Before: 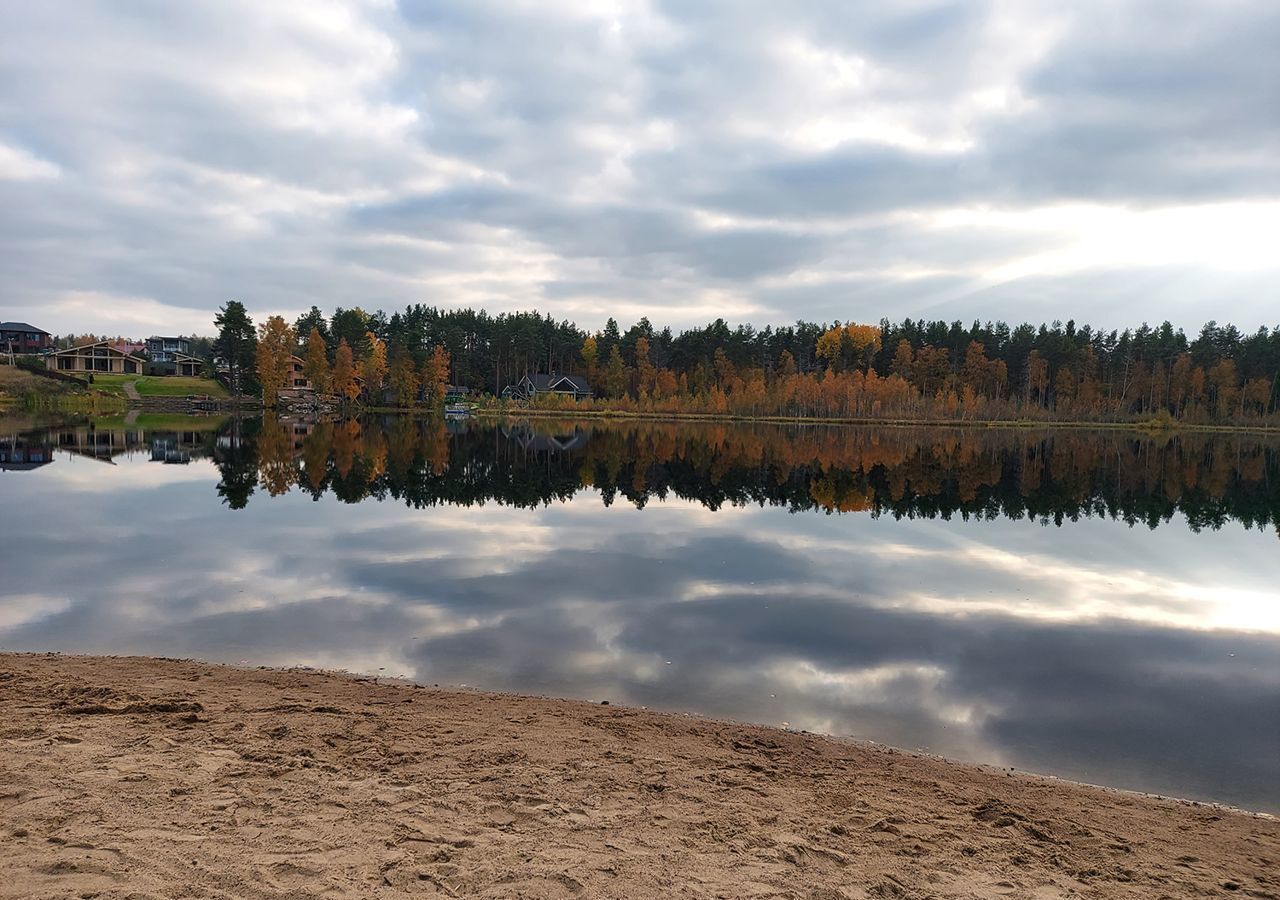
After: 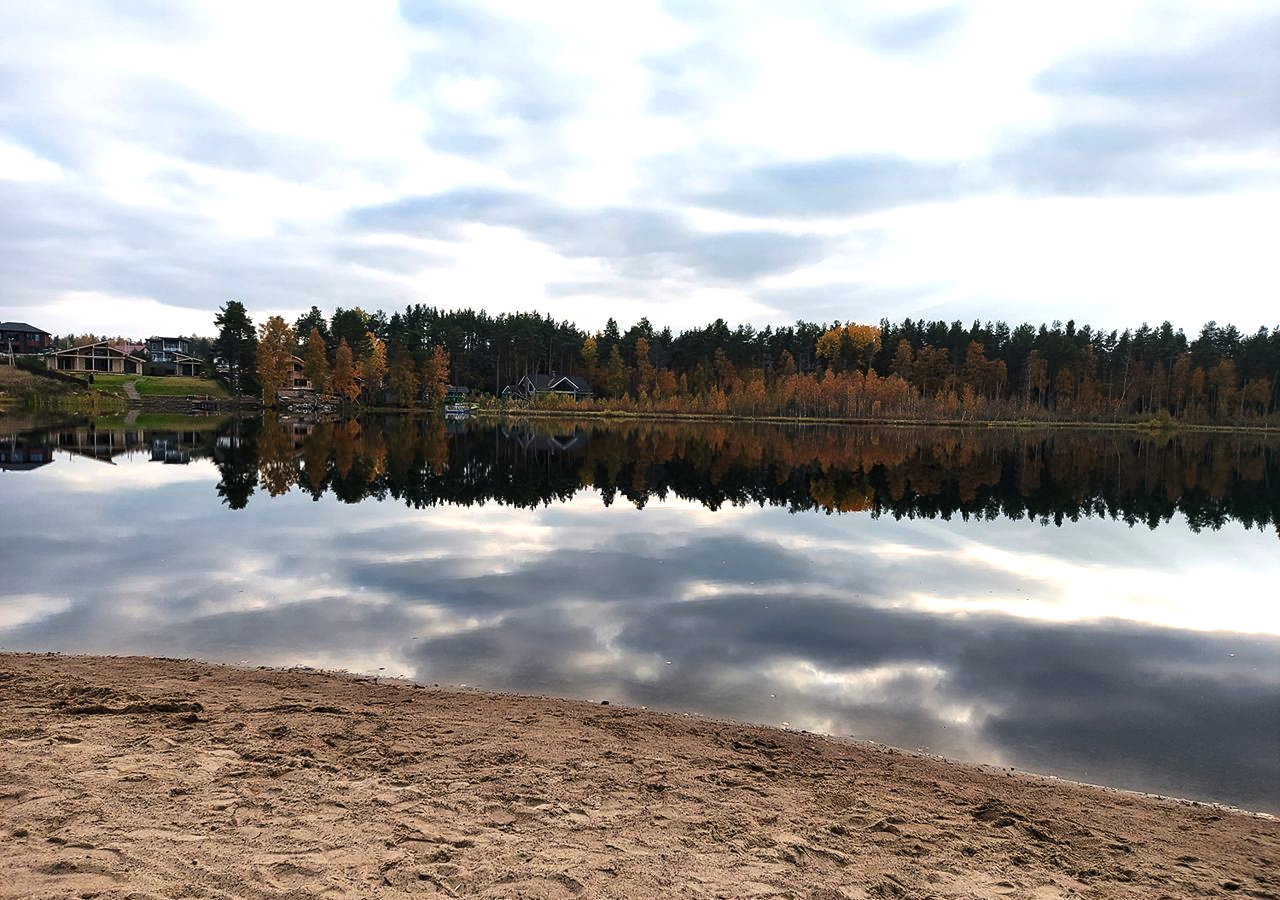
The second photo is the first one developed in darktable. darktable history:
tone equalizer: -8 EV -0.726 EV, -7 EV -0.705 EV, -6 EV -0.59 EV, -5 EV -0.37 EV, -3 EV 0.381 EV, -2 EV 0.6 EV, -1 EV 0.679 EV, +0 EV 0.755 EV, edges refinement/feathering 500, mask exposure compensation -1.57 EV, preserve details no
